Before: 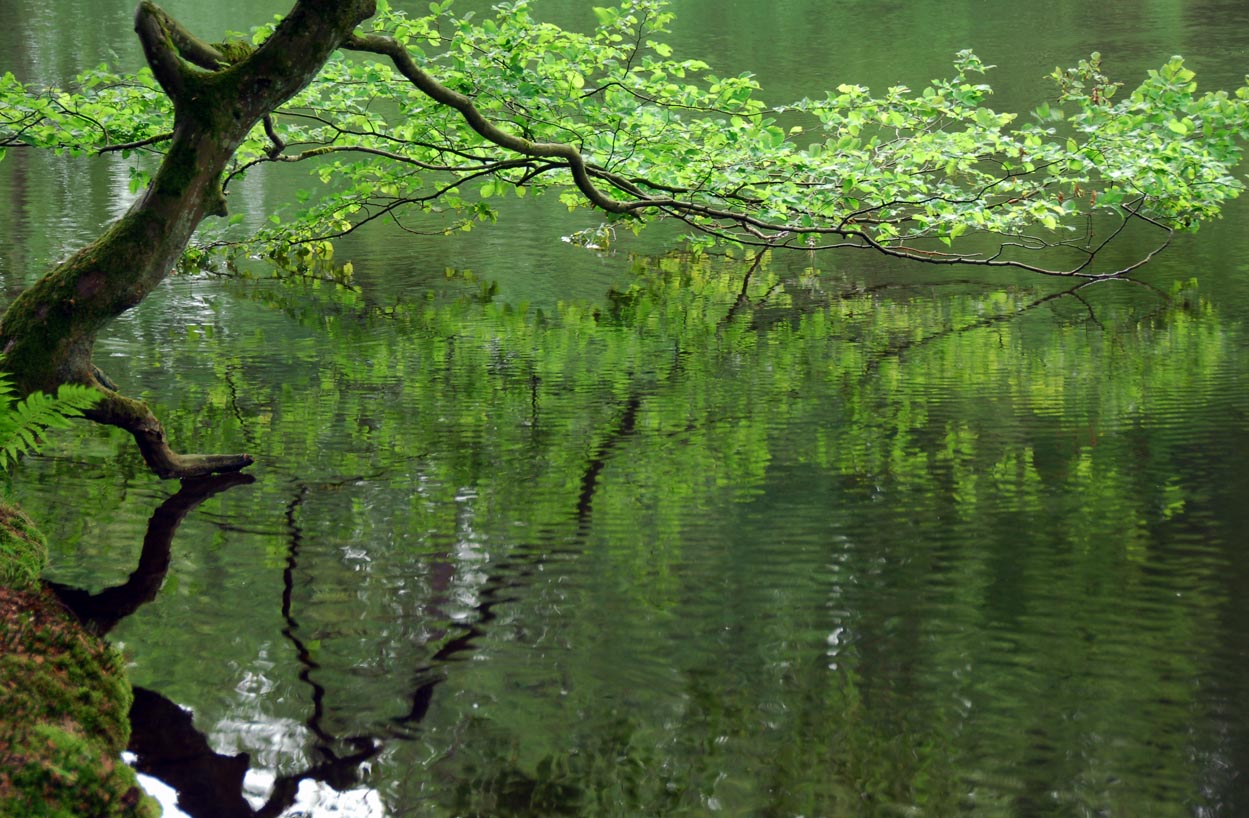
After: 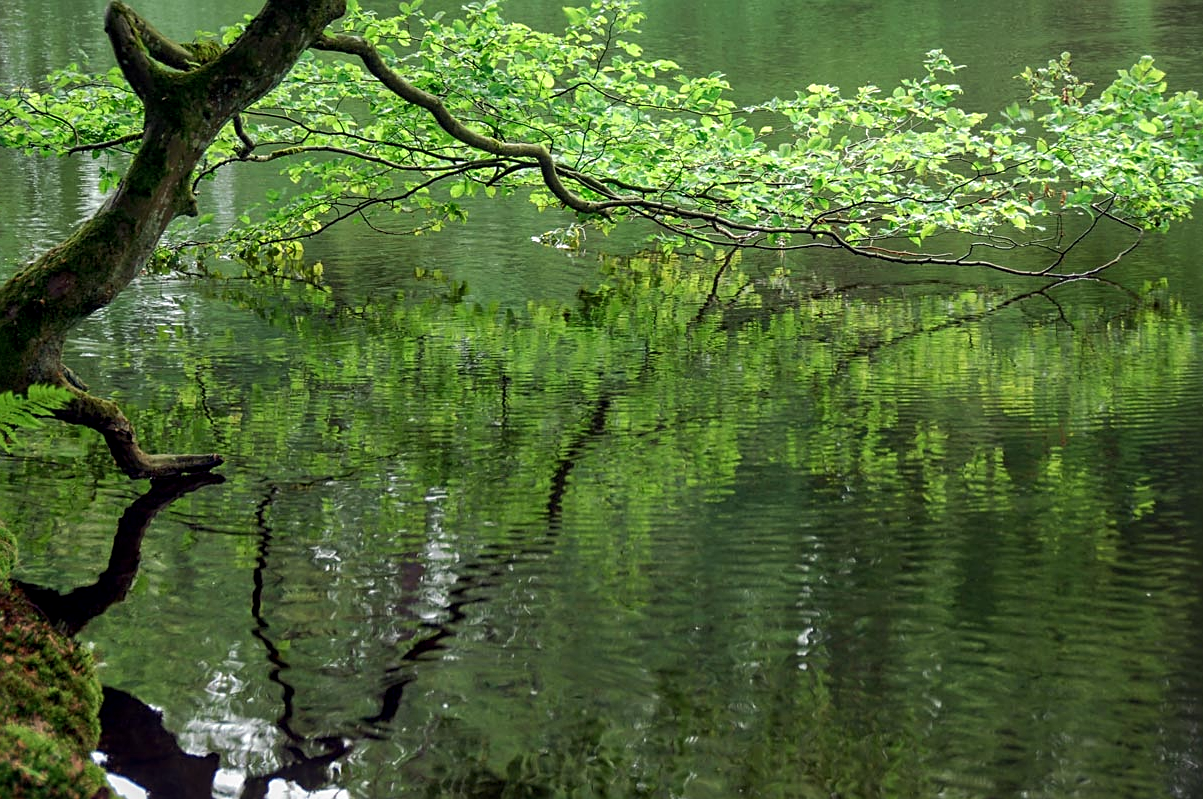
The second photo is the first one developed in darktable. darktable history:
sharpen: on, module defaults
local contrast: on, module defaults
crop and rotate: left 2.536%, right 1.107%, bottom 2.246%
